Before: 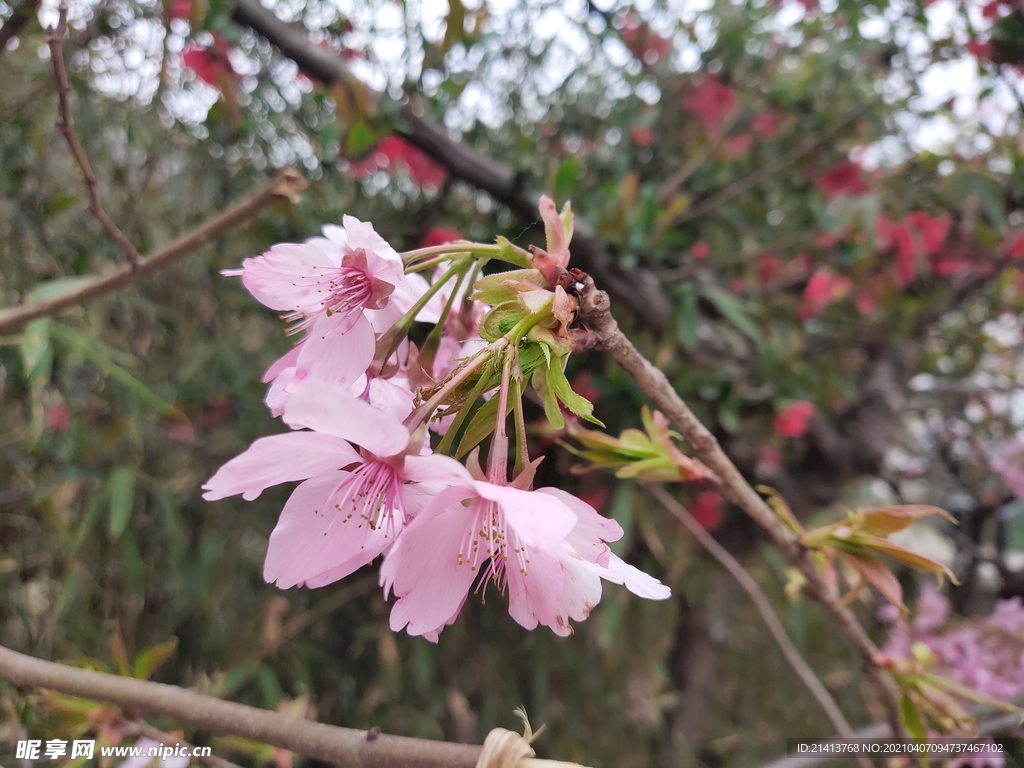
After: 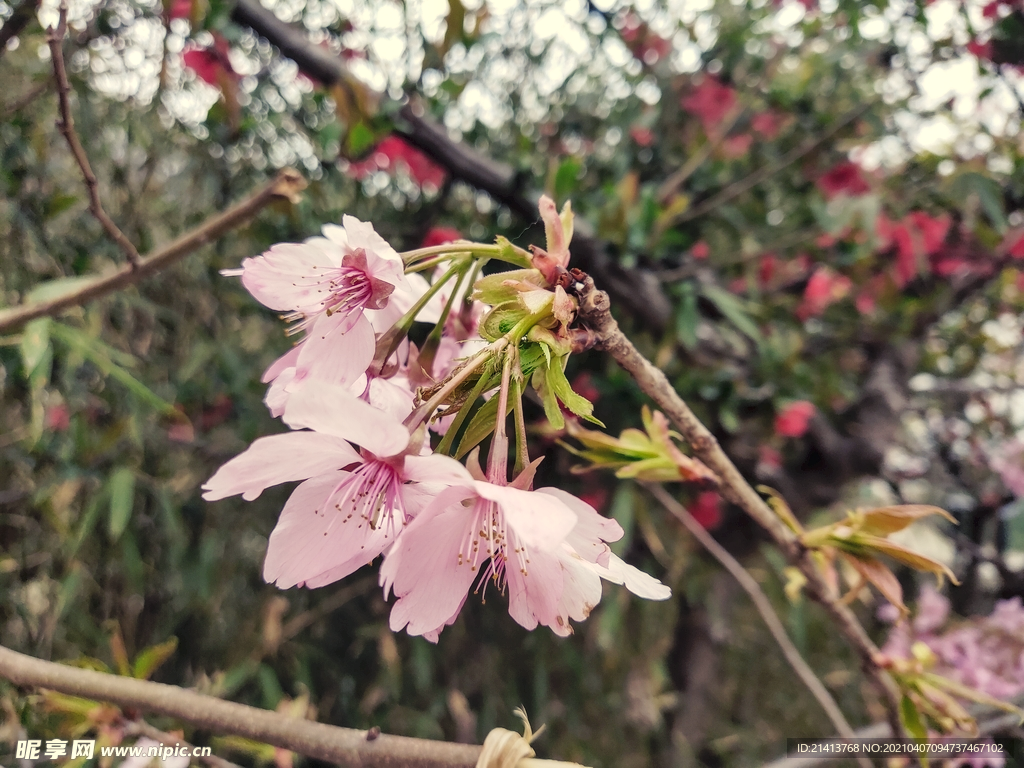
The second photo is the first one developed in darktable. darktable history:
local contrast: on, module defaults
tone curve: curves: ch0 [(0, 0) (0.003, 0.018) (0.011, 0.019) (0.025, 0.024) (0.044, 0.037) (0.069, 0.053) (0.1, 0.075) (0.136, 0.105) (0.177, 0.136) (0.224, 0.179) (0.277, 0.244) (0.335, 0.319) (0.399, 0.4) (0.468, 0.495) (0.543, 0.58) (0.623, 0.671) (0.709, 0.757) (0.801, 0.838) (0.898, 0.913) (1, 1)], preserve colors none
color balance rgb: shadows lift › chroma 2%, shadows lift › hue 263°, highlights gain › chroma 8%, highlights gain › hue 84°, linear chroma grading › global chroma -15%, saturation formula JzAzBz (2021)
white balance: red 0.983, blue 1.036
